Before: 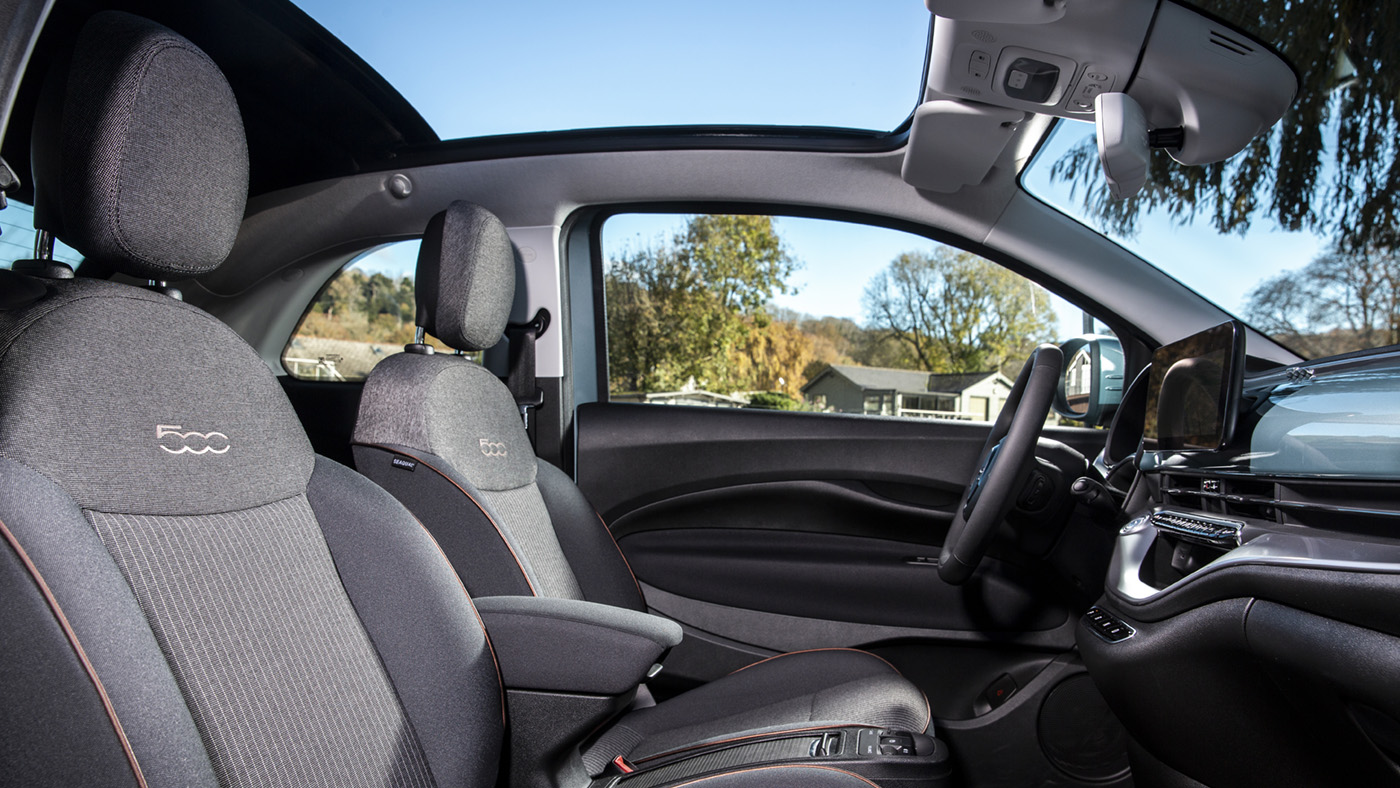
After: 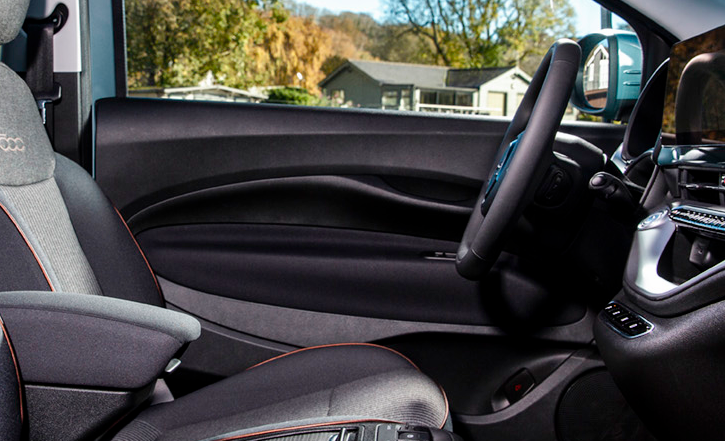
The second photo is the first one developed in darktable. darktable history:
shadows and highlights: shadows 35, highlights -35, soften with gaussian
crop: left 34.479%, top 38.822%, right 13.718%, bottom 5.172%
exposure: exposure -0.021 EV, compensate highlight preservation false
color balance rgb: perceptual saturation grading › global saturation 20%, perceptual saturation grading › highlights -25%, perceptual saturation grading › shadows 25%
